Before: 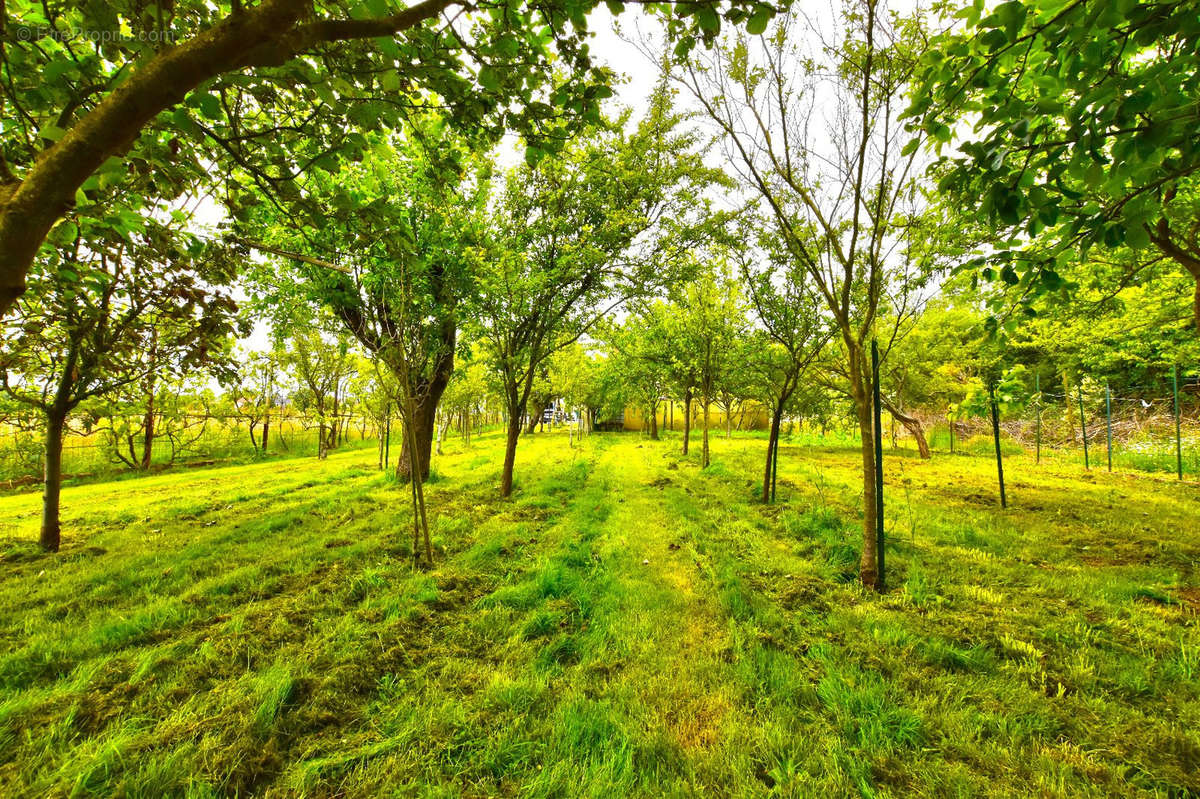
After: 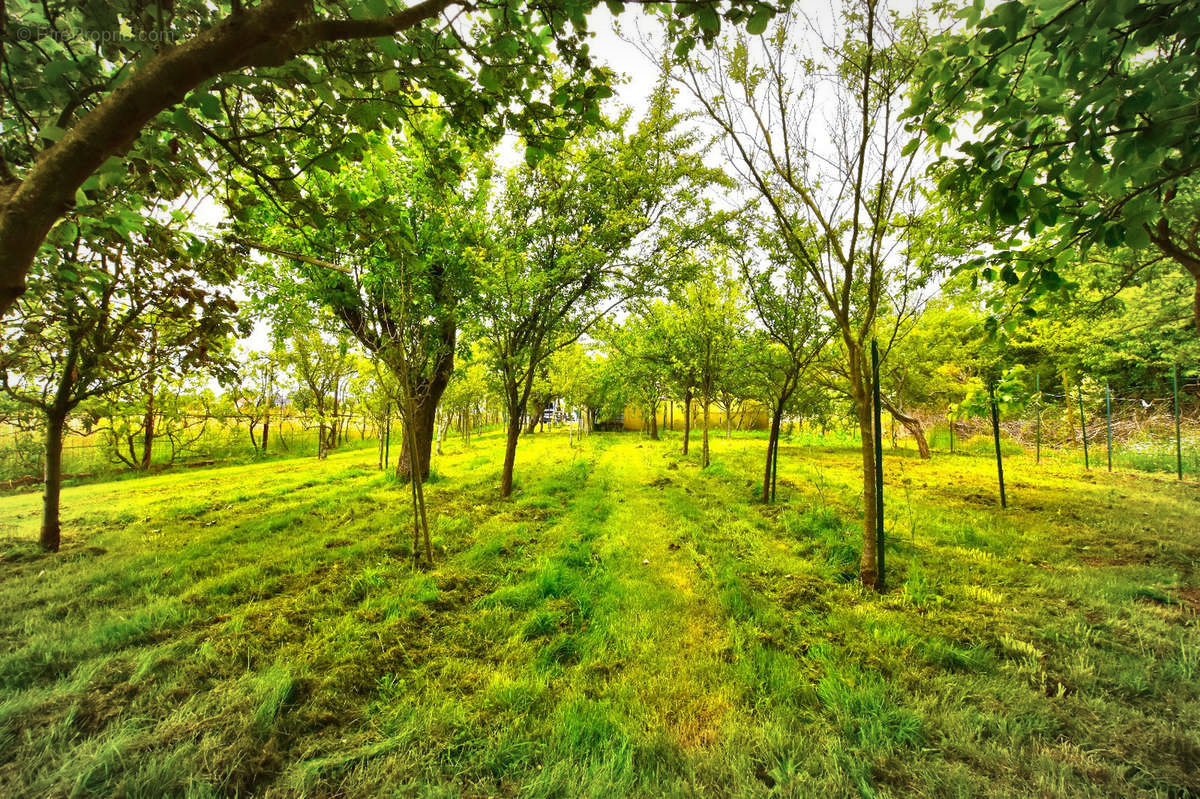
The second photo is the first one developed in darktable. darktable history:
vignetting: fall-off radius 100.17%, width/height ratio 1.34
